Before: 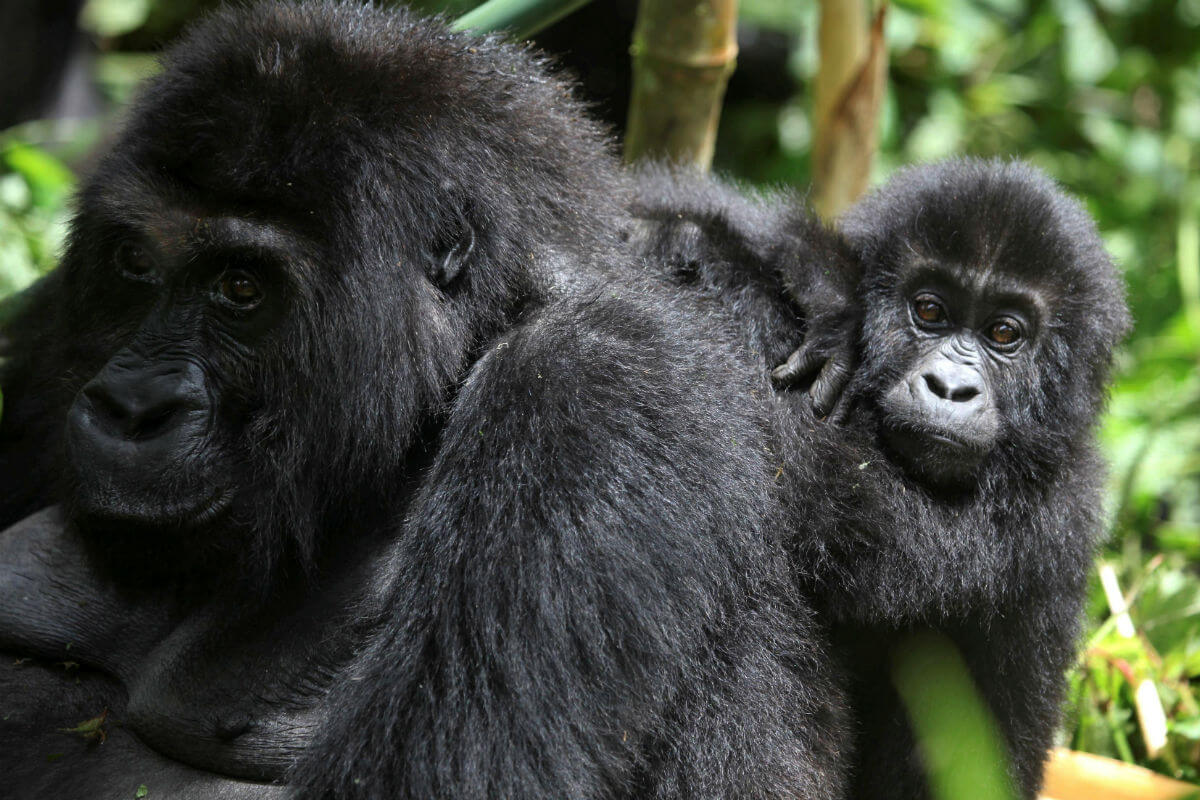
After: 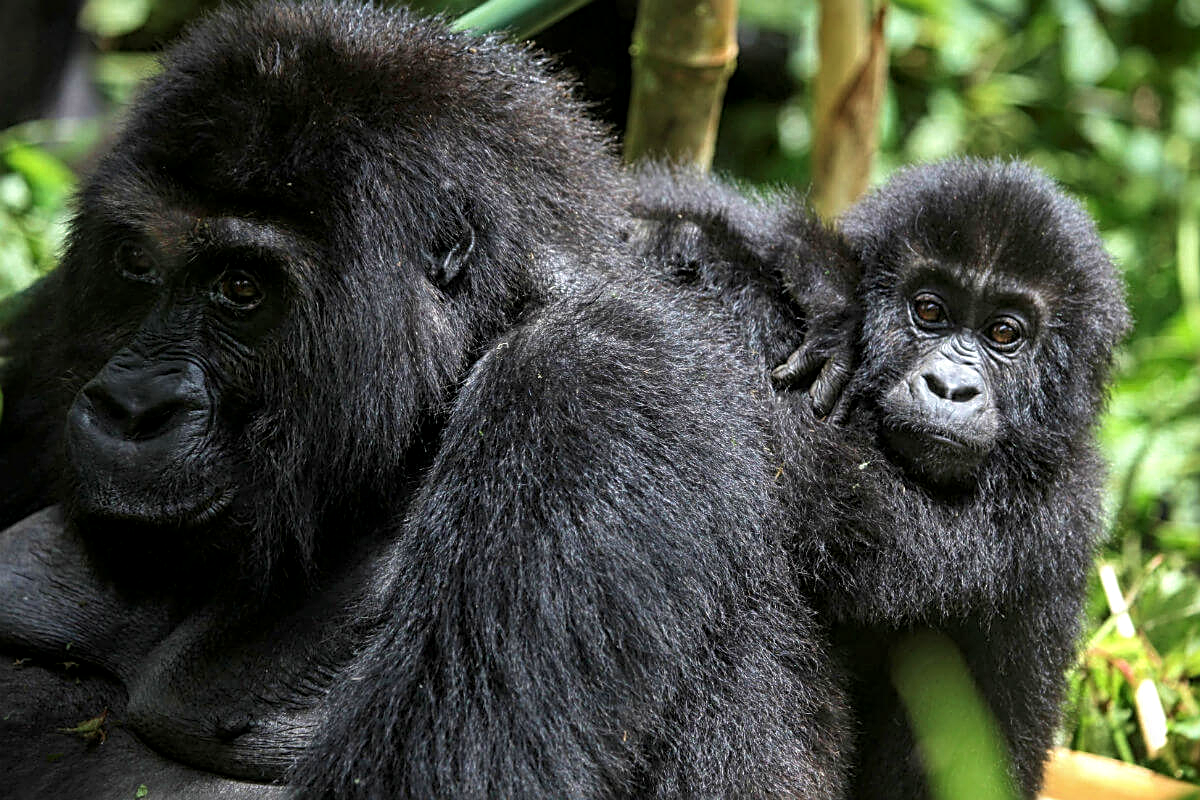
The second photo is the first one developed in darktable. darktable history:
local contrast: on, module defaults
velvia: on, module defaults
sharpen: radius 2.533, amount 0.627
